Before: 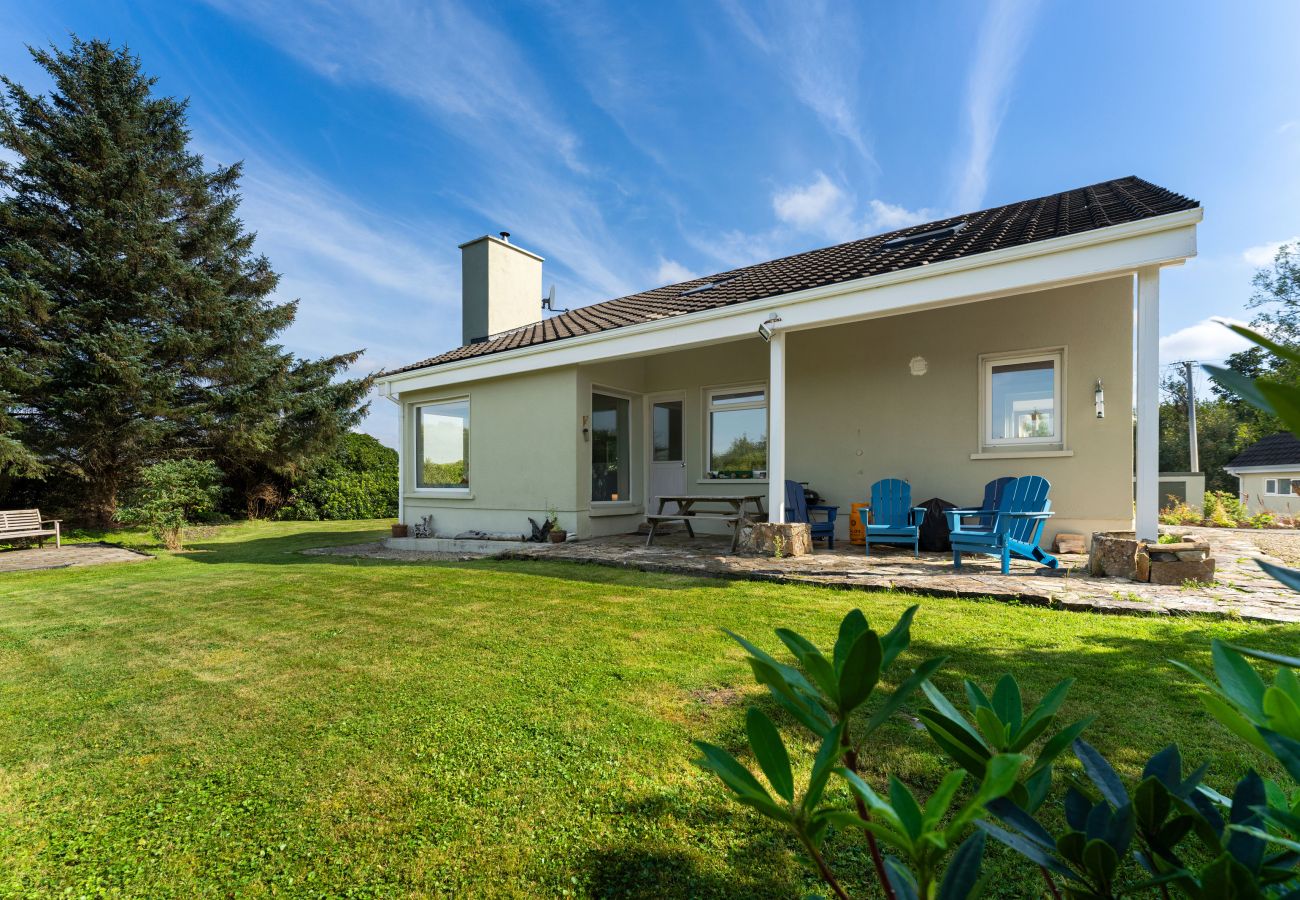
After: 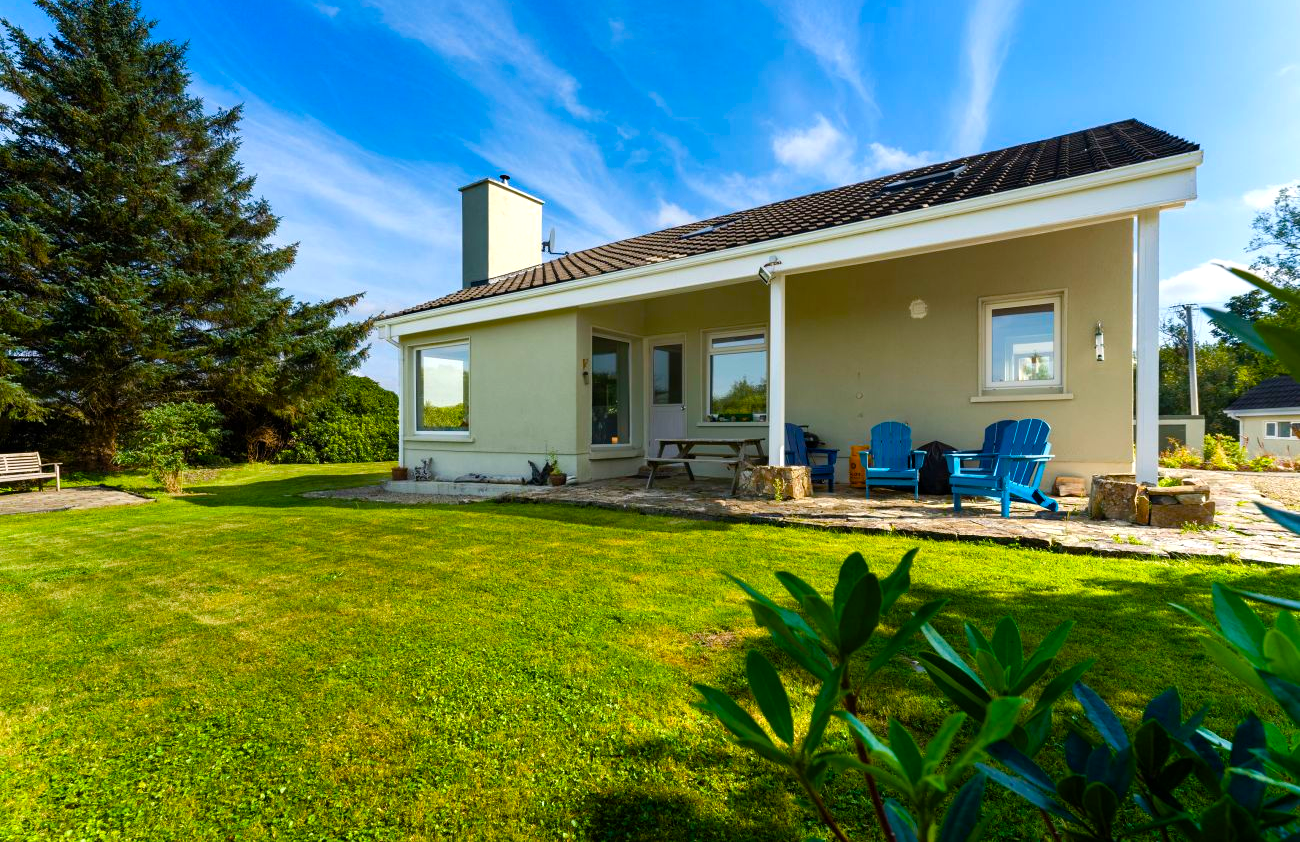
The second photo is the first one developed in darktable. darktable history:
color balance rgb: linear chroma grading › global chroma 9.292%, perceptual saturation grading › global saturation 20%, perceptual saturation grading › highlights -24.886%, perceptual saturation grading › shadows 23.981%, global vibrance 35.618%, contrast 10.246%
crop and rotate: top 6.366%
